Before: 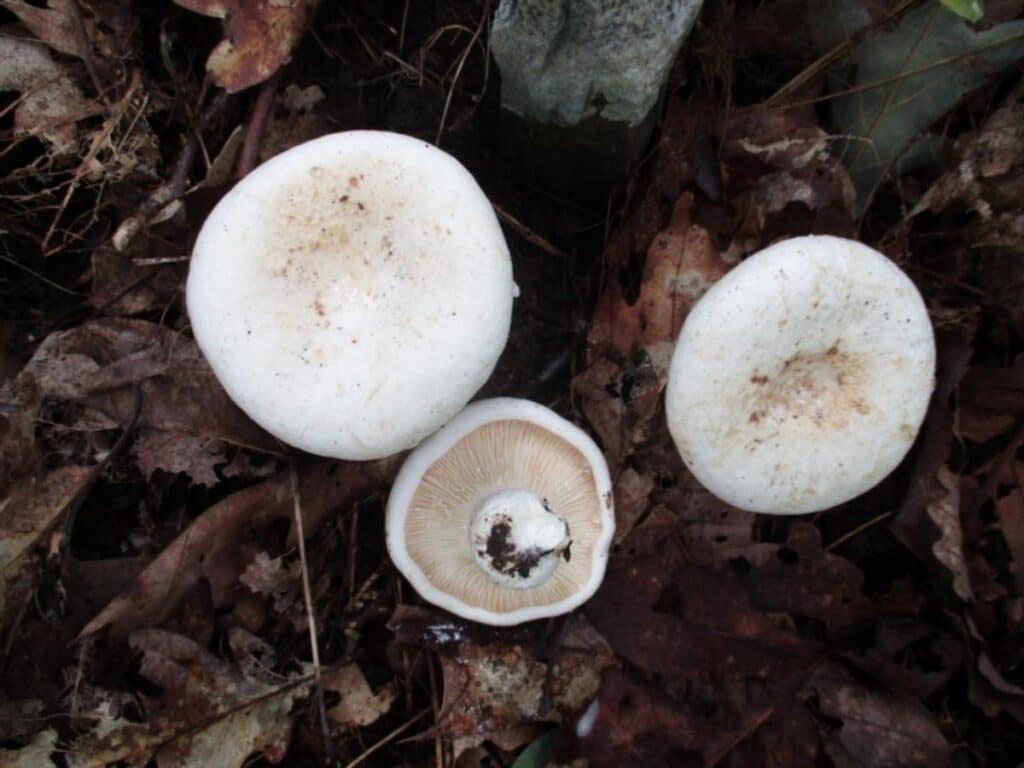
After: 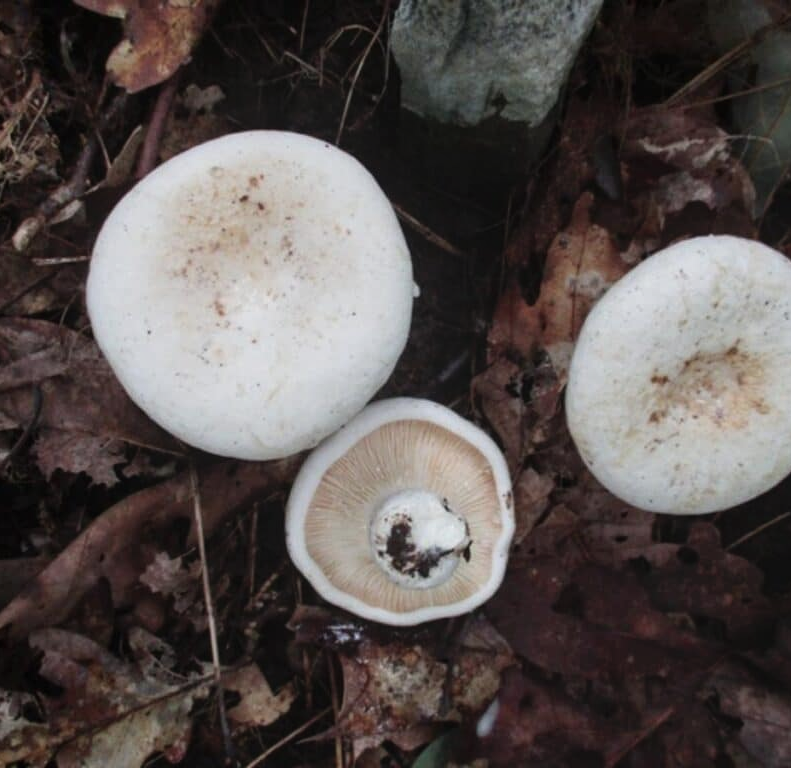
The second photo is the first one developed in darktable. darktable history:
contrast brightness saturation: contrast 0.005, saturation -0.067
crop: left 9.859%, right 12.8%
local contrast: detail 110%
tone equalizer: on, module defaults
